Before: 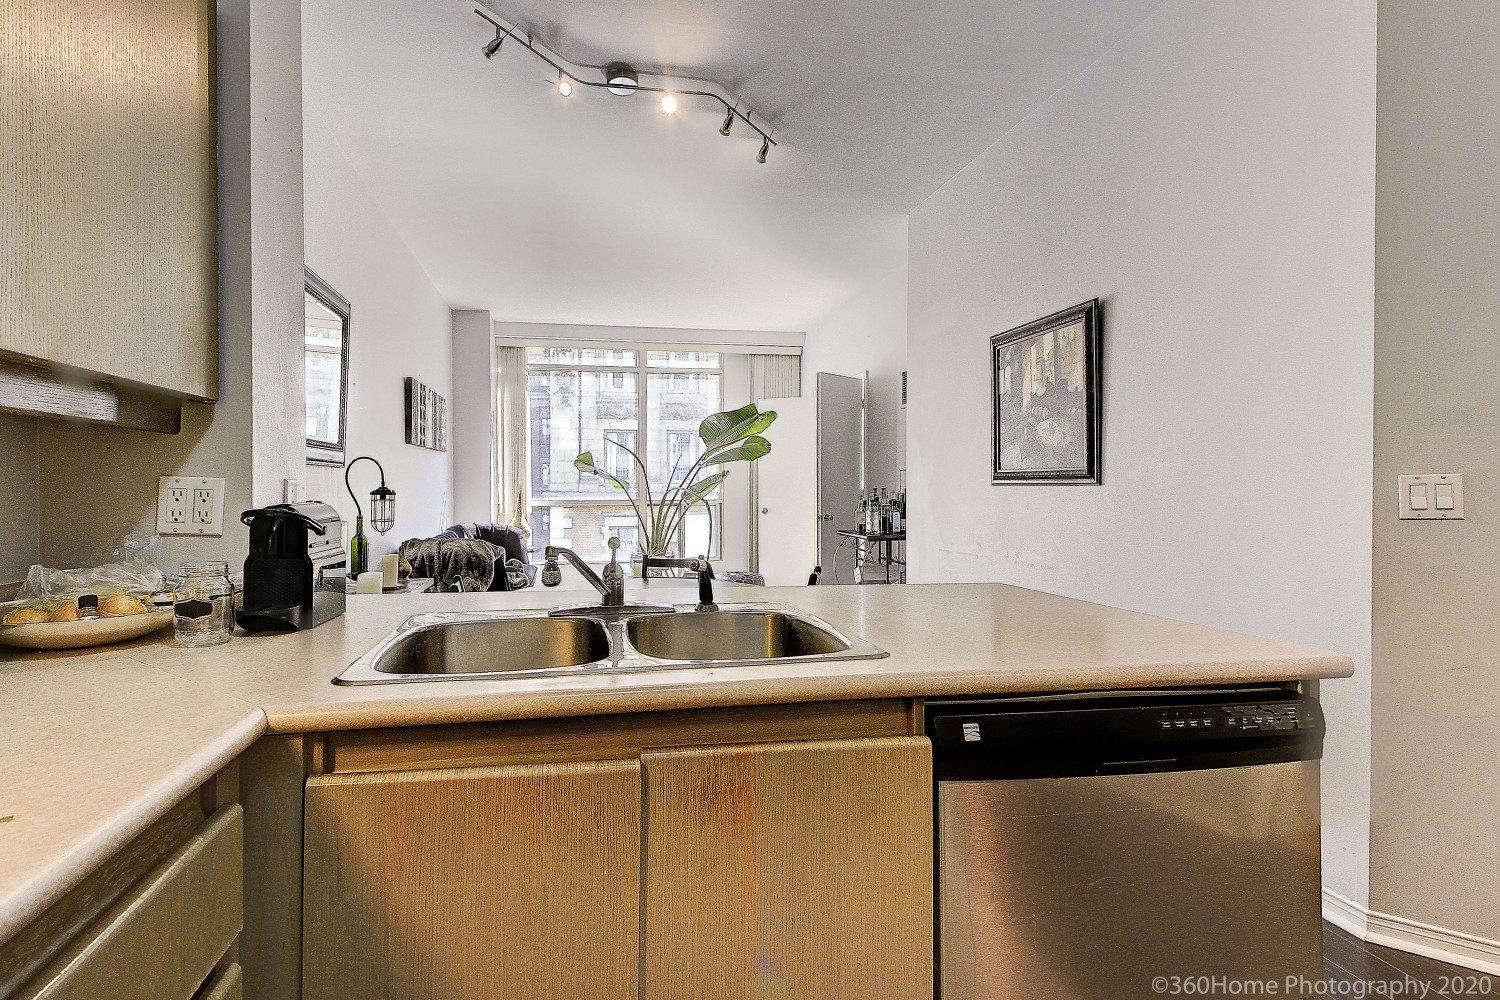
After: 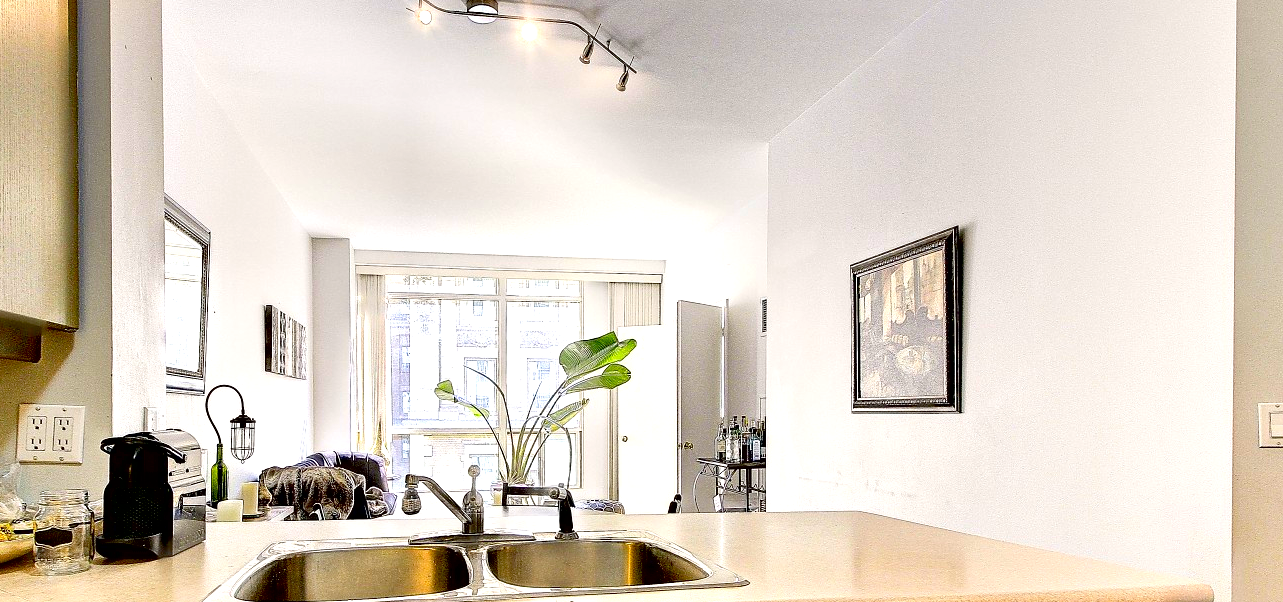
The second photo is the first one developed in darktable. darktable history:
crop and rotate: left 9.372%, top 7.247%, right 5.067%, bottom 32.454%
exposure: black level correction 0.012, exposure 0.695 EV, compensate highlight preservation false
contrast brightness saturation: saturation 0.501
